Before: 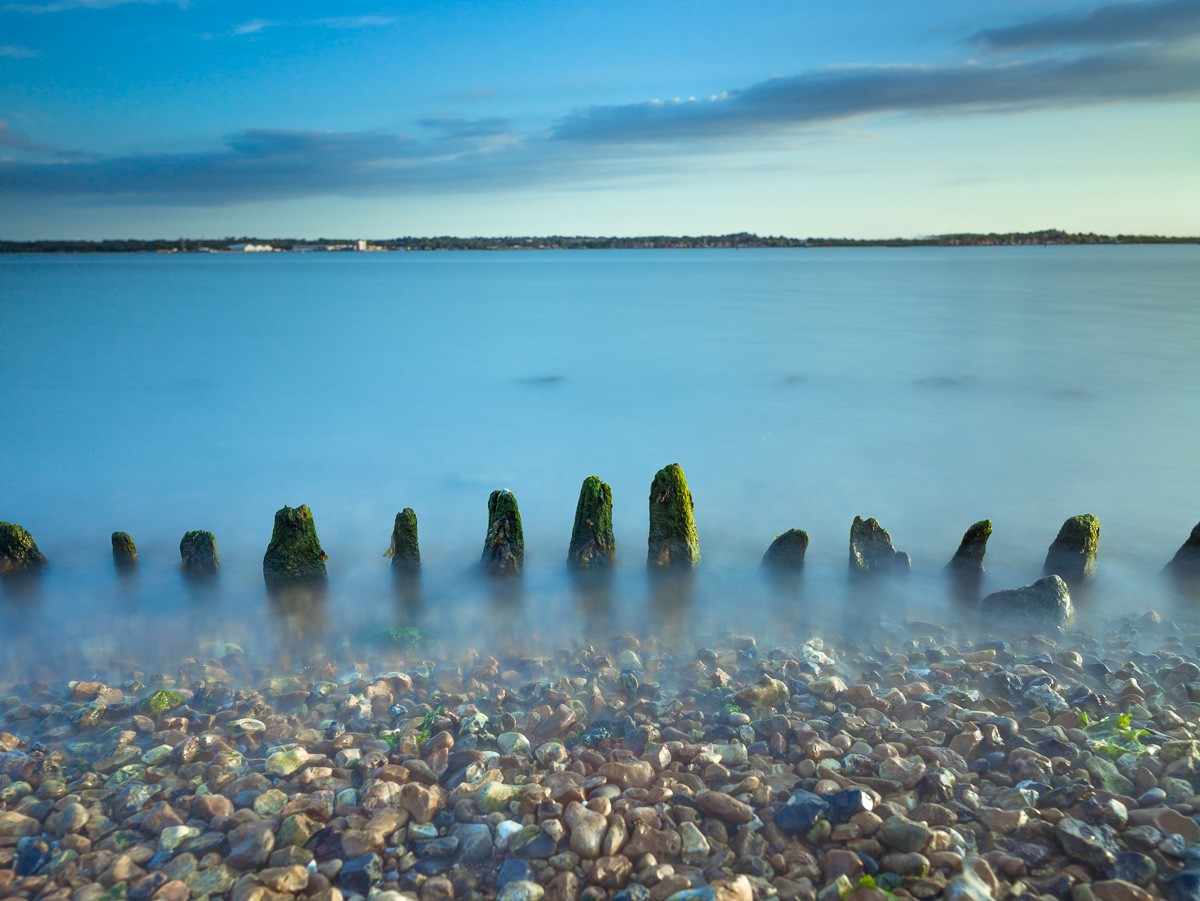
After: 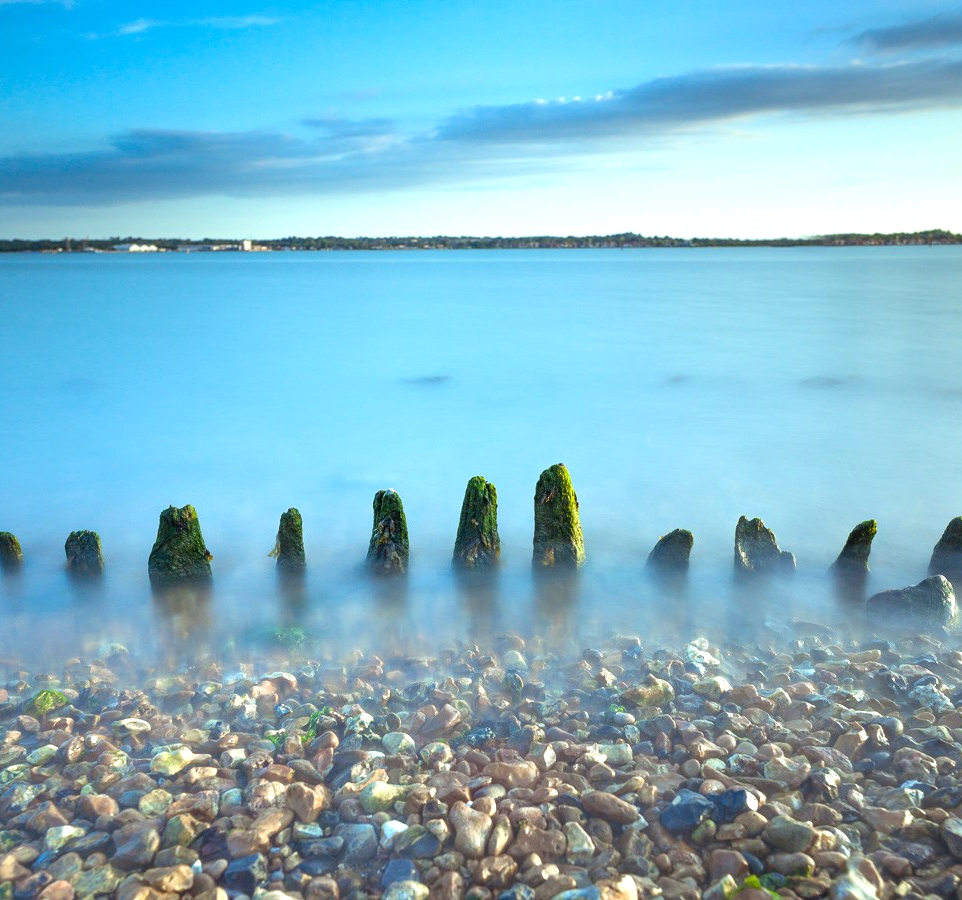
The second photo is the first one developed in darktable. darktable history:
crop and rotate: left 9.597%, right 10.195%
exposure: exposure 0.657 EV, compensate highlight preservation false
